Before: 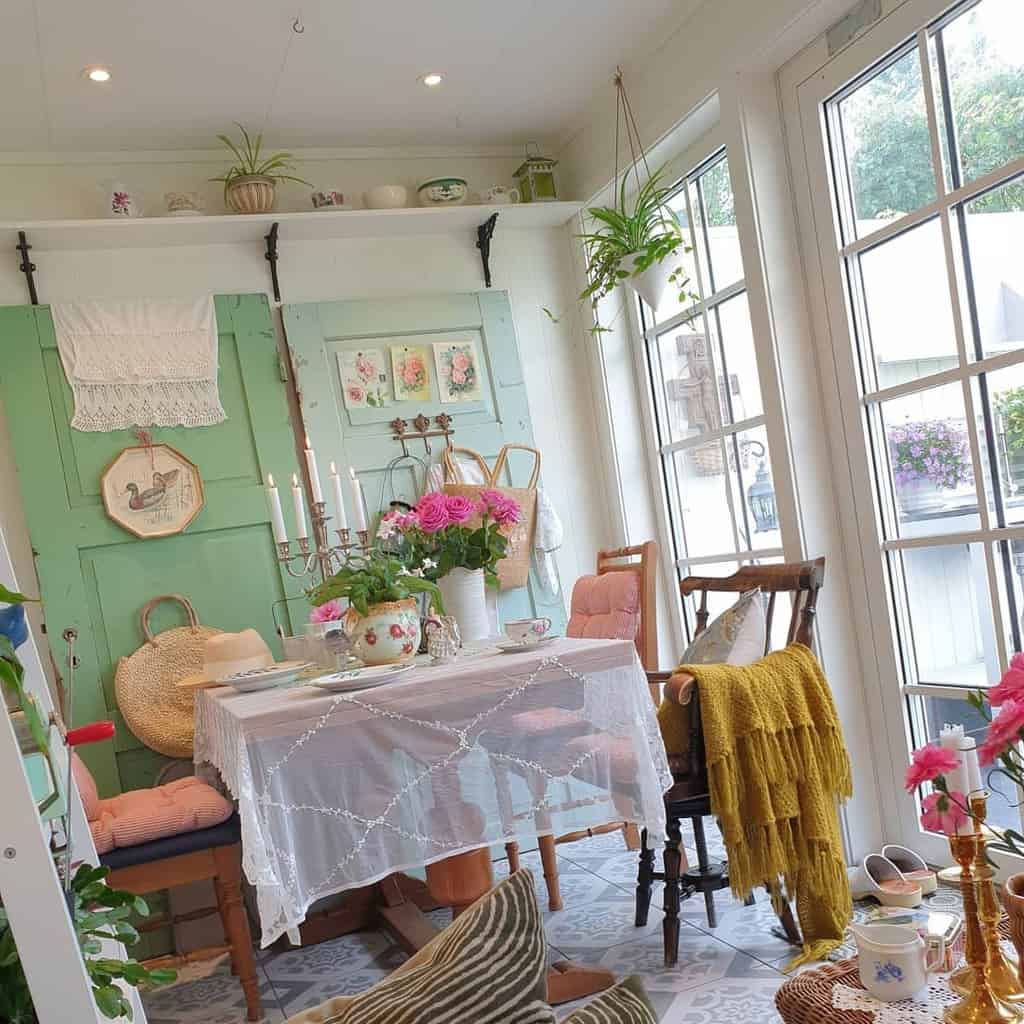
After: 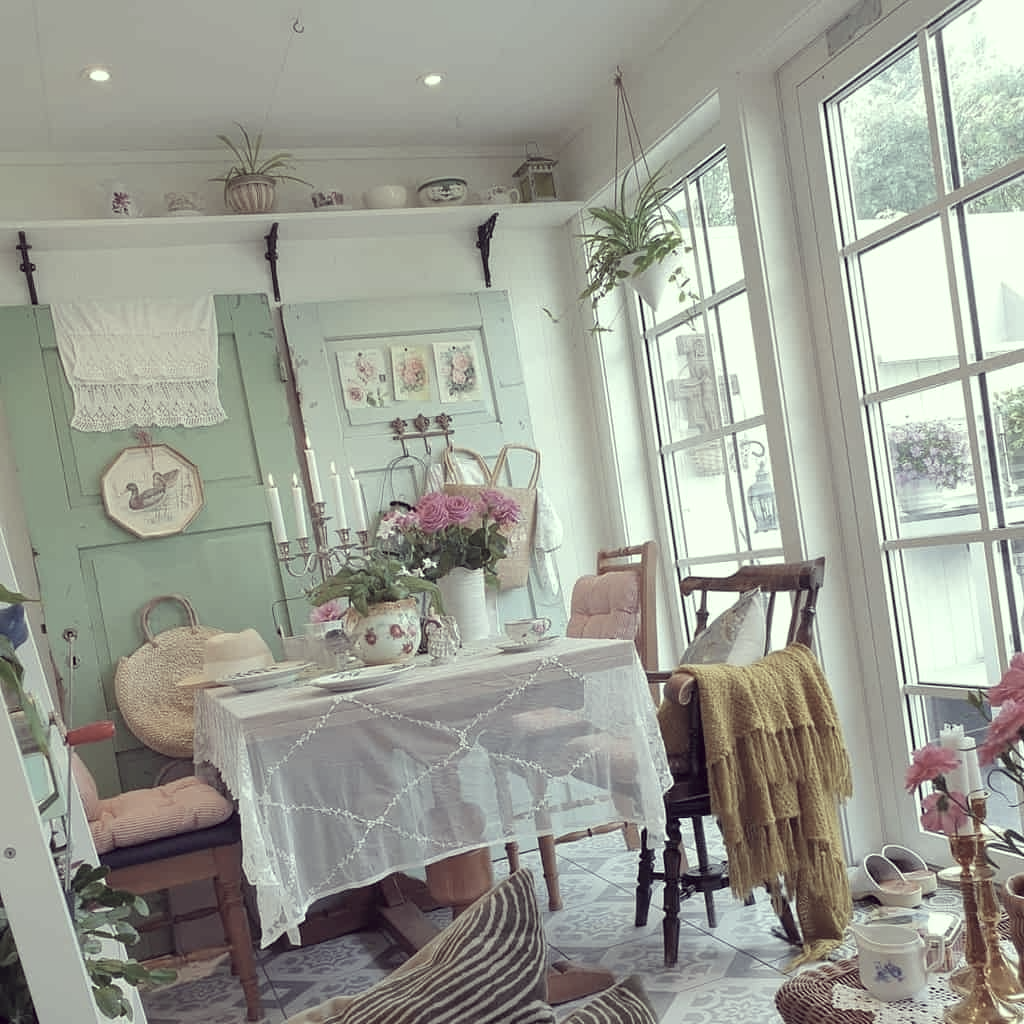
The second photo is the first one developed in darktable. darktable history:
exposure: exposure 0.075 EV, compensate highlight preservation false
color correction: highlights a* -20.47, highlights b* 20.18, shadows a* 19.68, shadows b* -20.96, saturation 0.398
